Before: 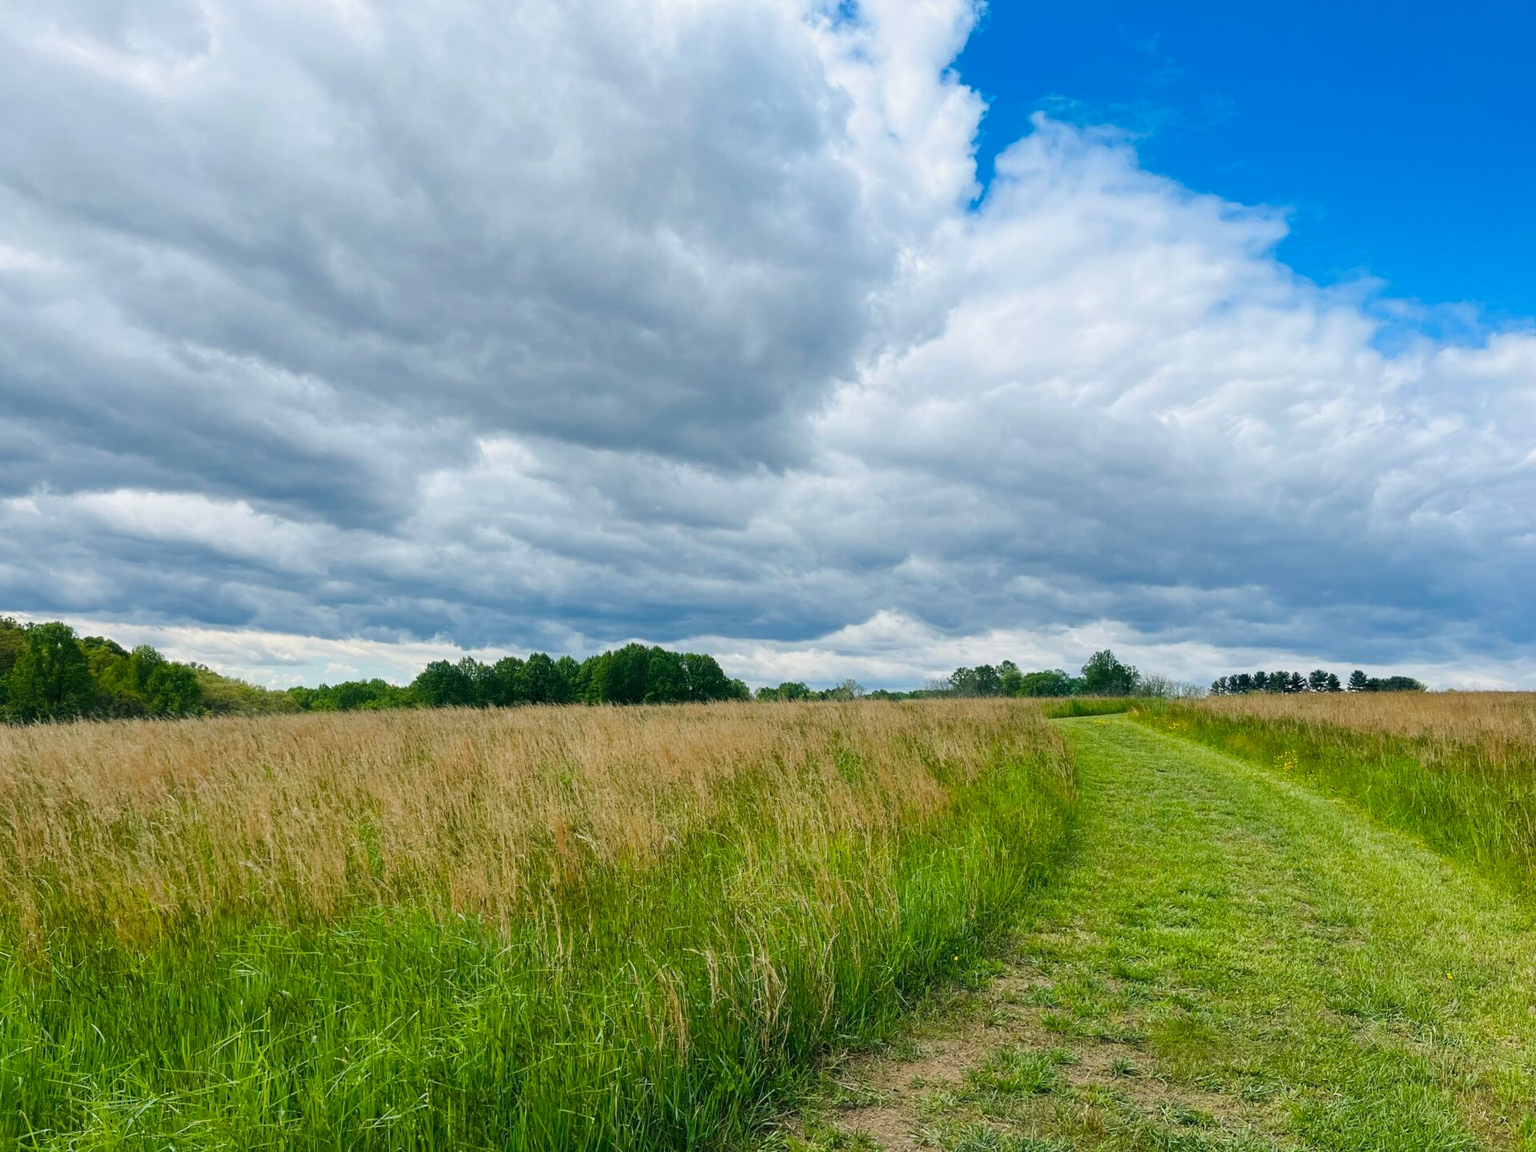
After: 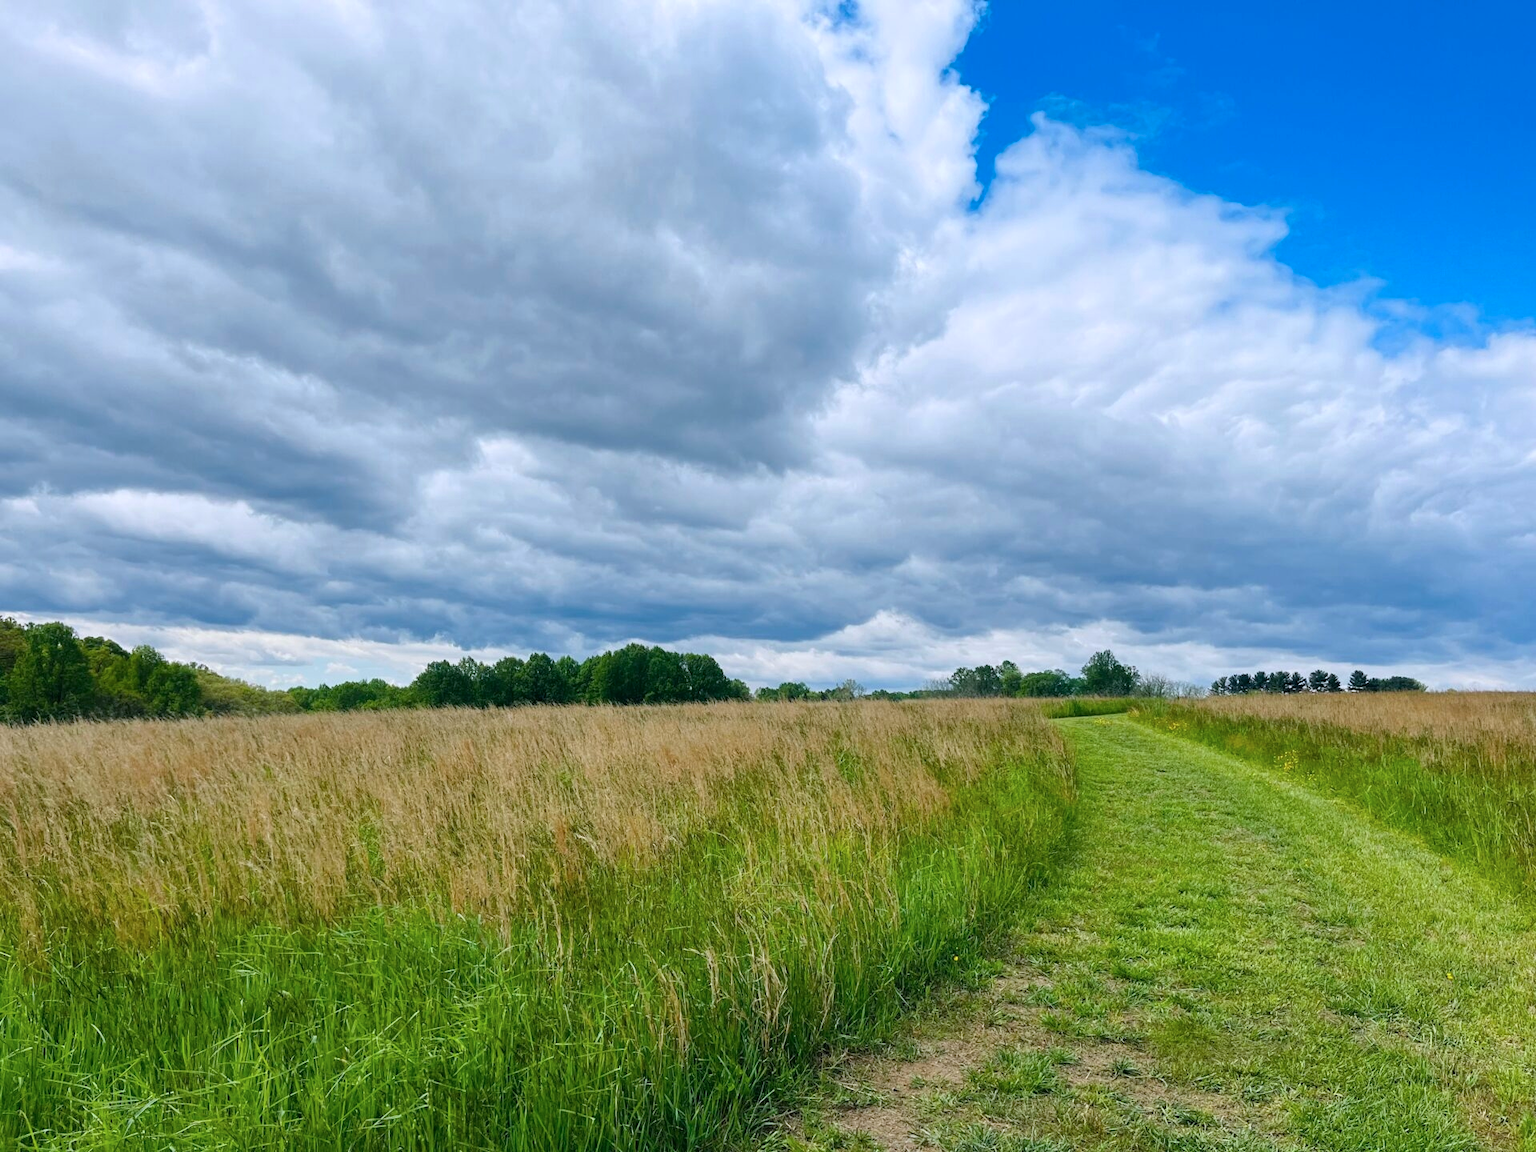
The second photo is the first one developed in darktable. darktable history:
color calibration: illuminant as shot in camera, x 0.358, y 0.373, temperature 4628.91 K
local contrast: mode bilateral grid, contrast 15, coarseness 36, detail 105%, midtone range 0.2
